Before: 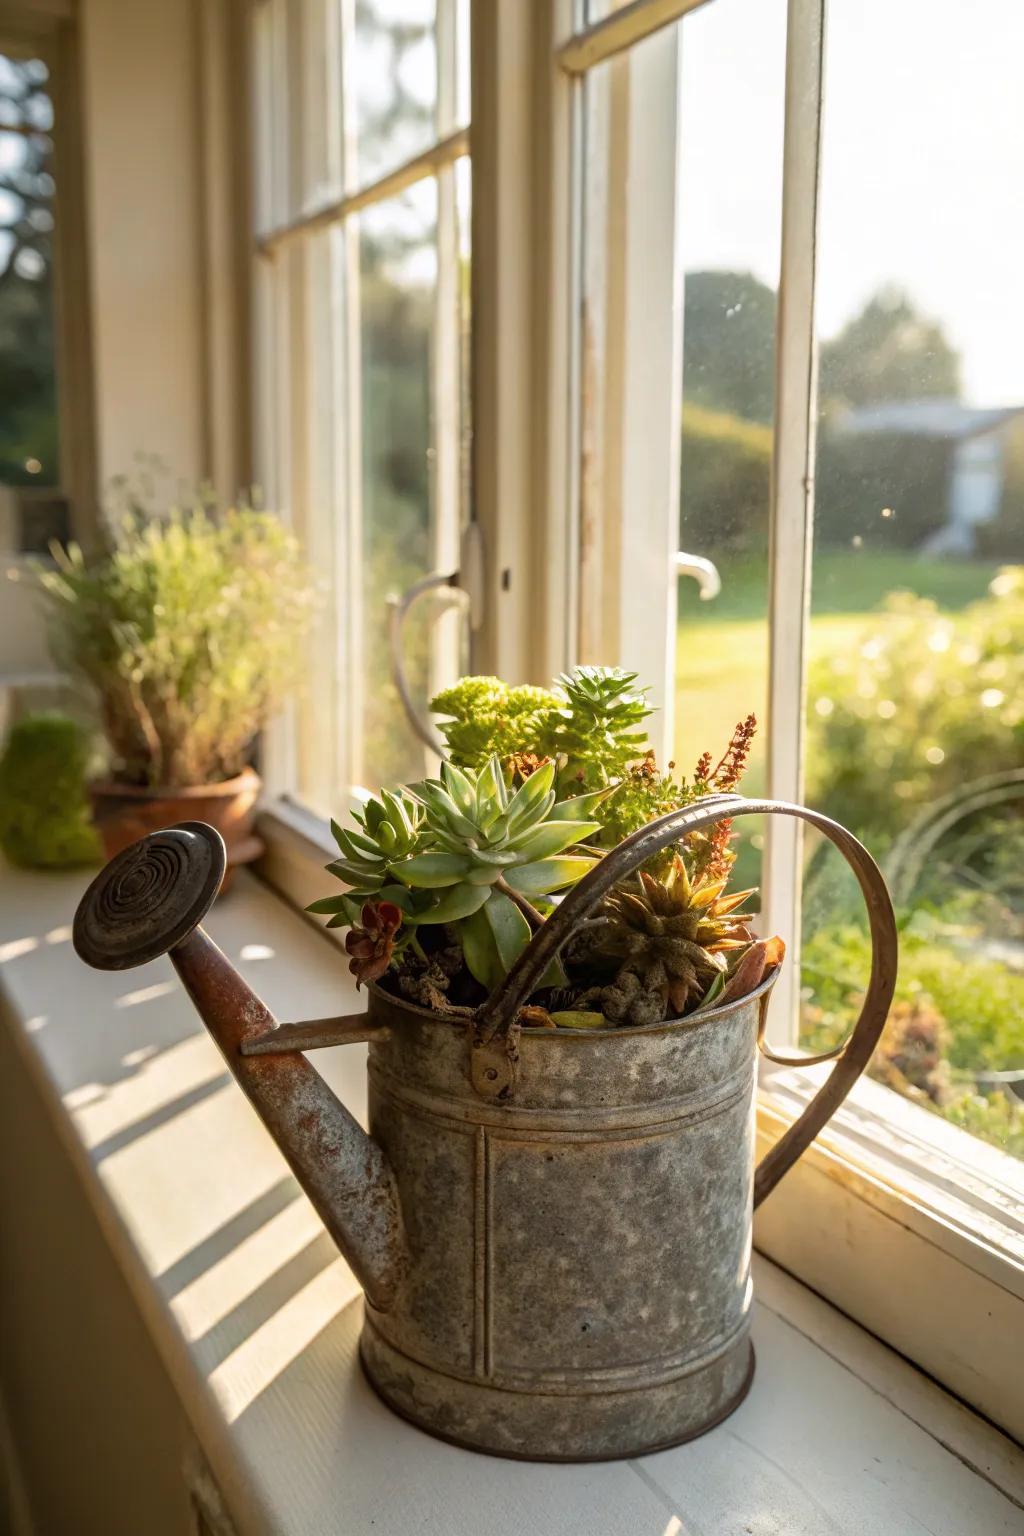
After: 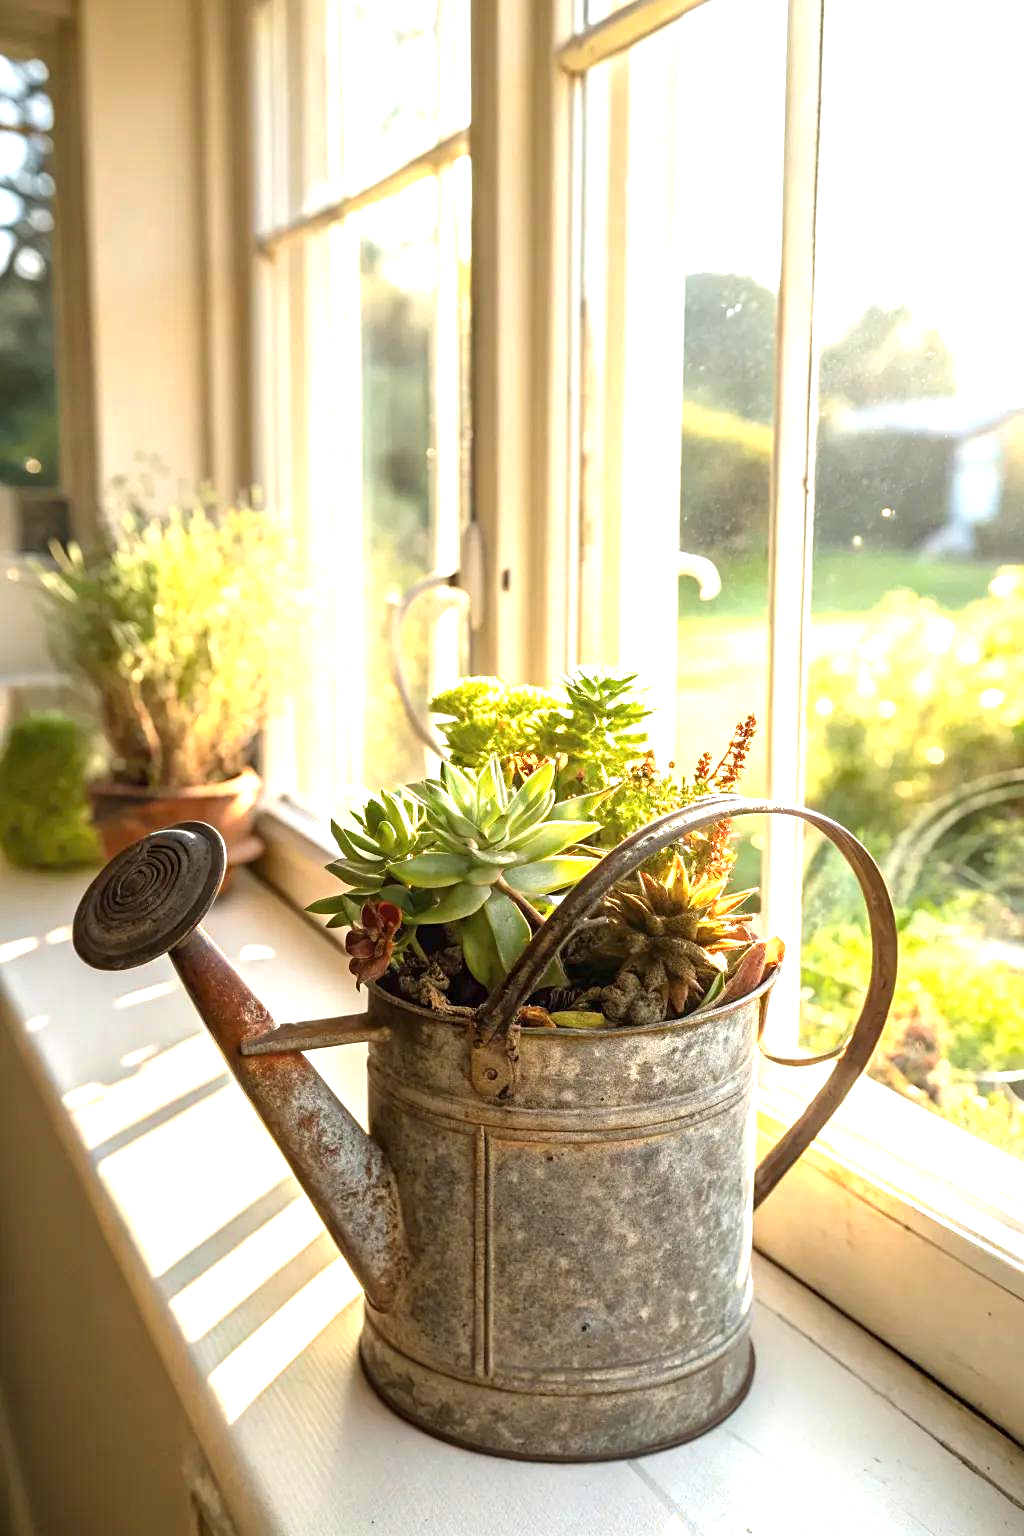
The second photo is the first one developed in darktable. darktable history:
exposure: black level correction 0, exposure 1.2 EV, compensate highlight preservation false
sharpen: amount 0.218
